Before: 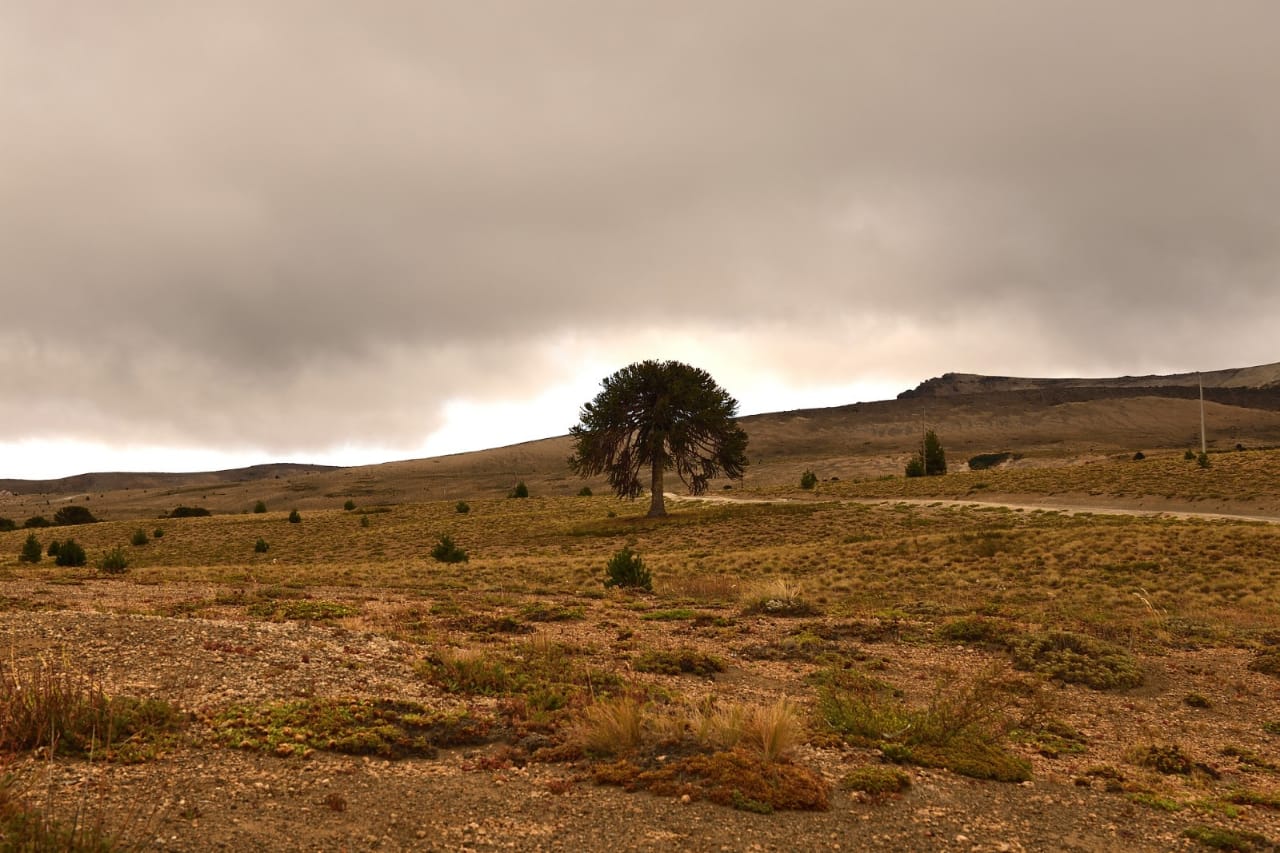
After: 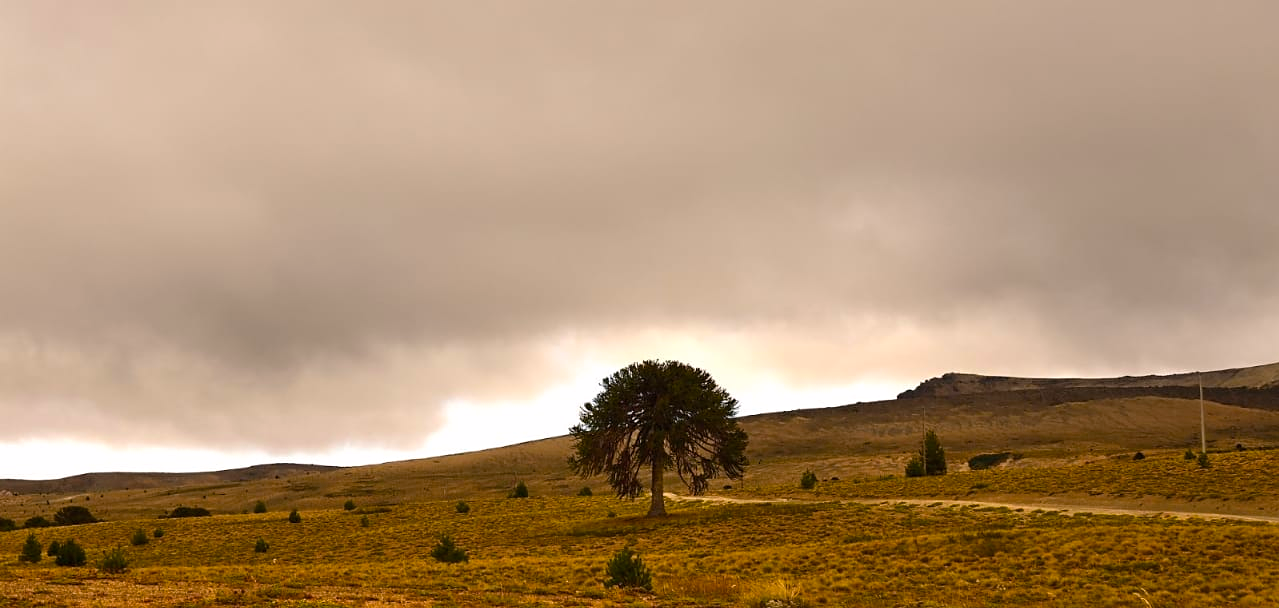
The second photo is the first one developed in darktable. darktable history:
crop: right 0%, bottom 28.616%
color balance rgb: highlights gain › chroma 0.24%, highlights gain › hue 329.67°, linear chroma grading › shadows -8.38%, linear chroma grading › global chroma 9.913%, perceptual saturation grading › global saturation 29.395%
sharpen: amount 0.21
